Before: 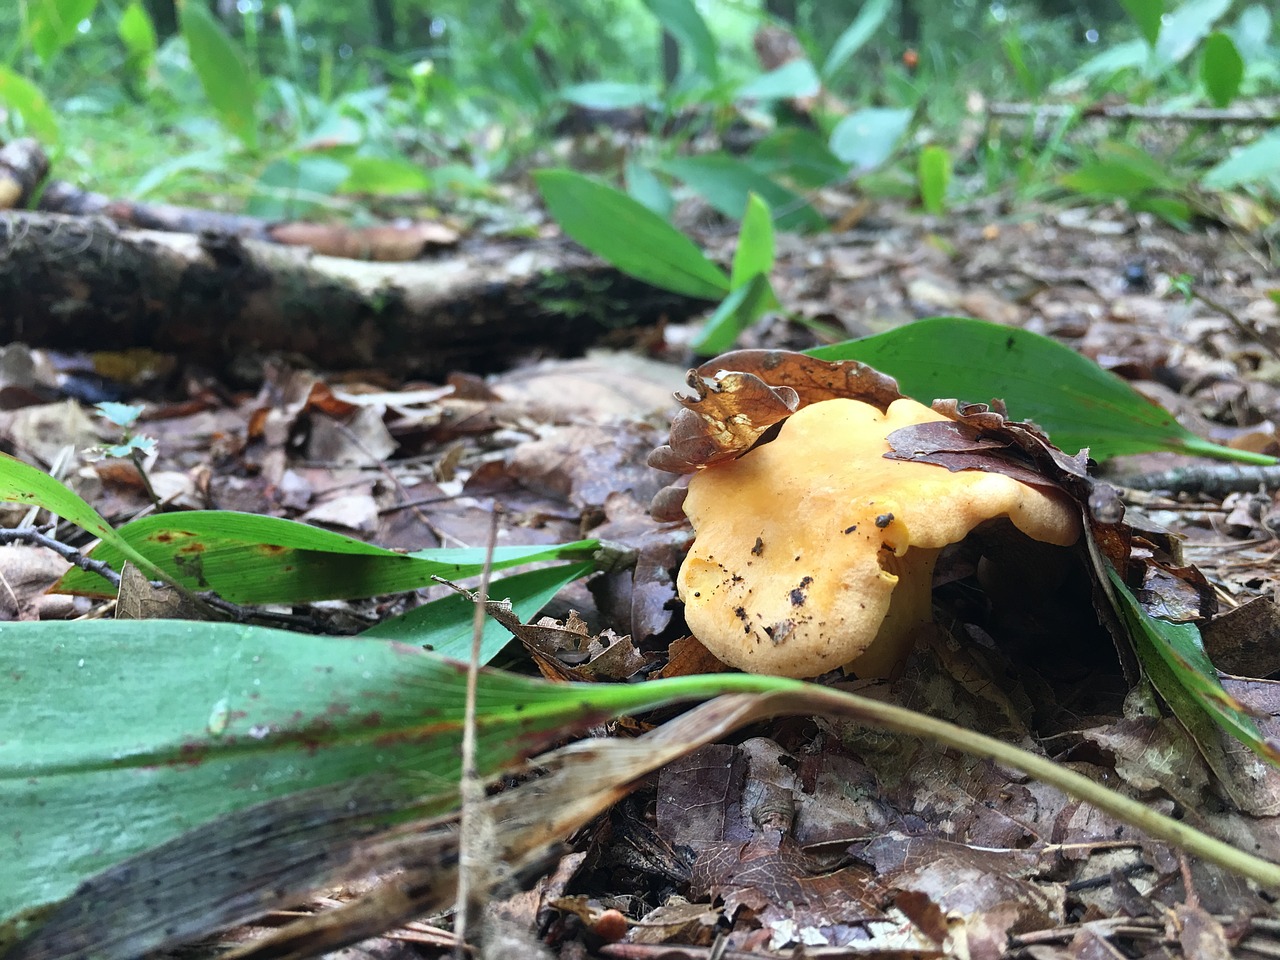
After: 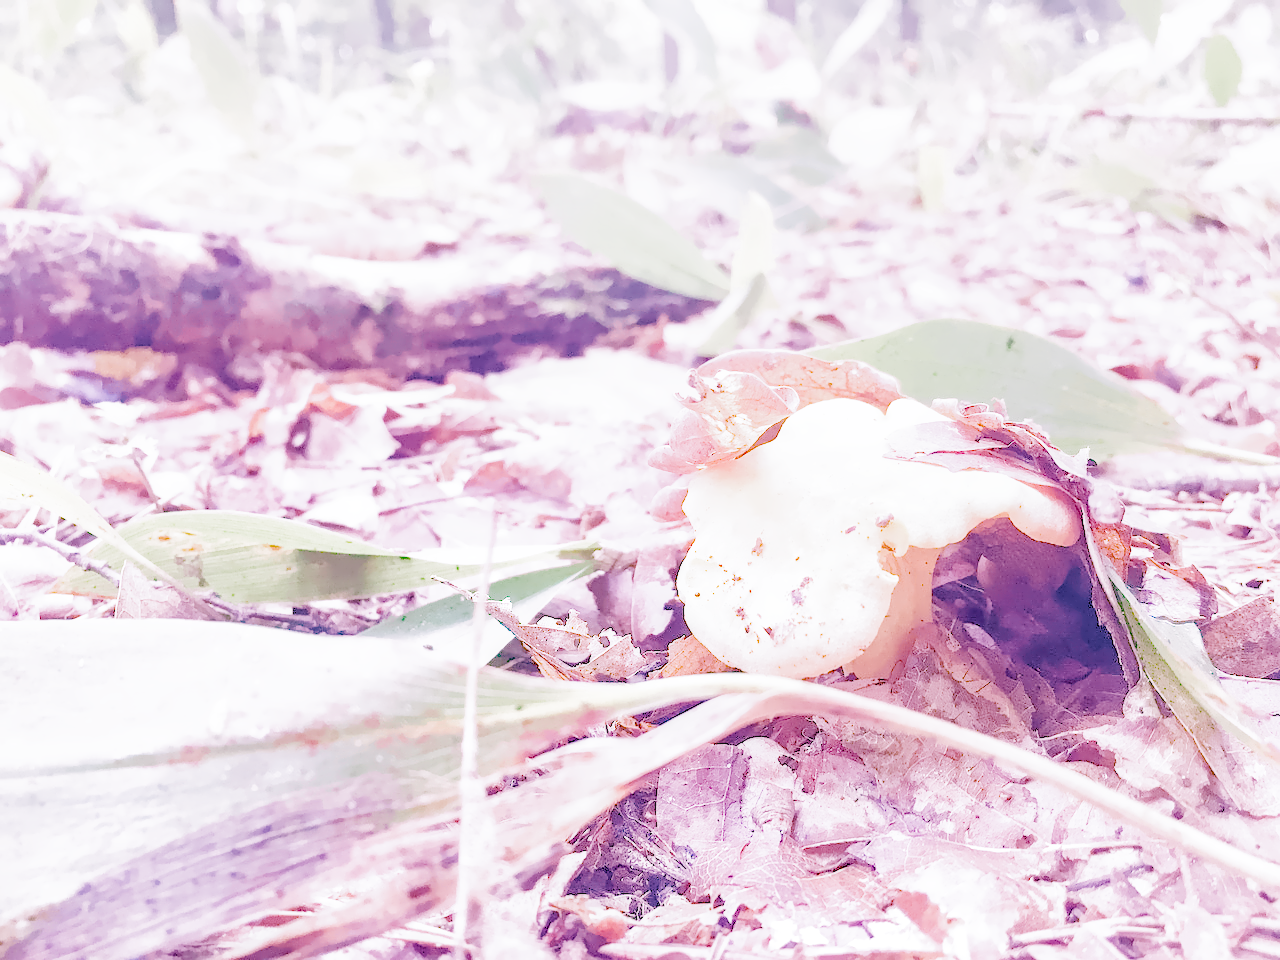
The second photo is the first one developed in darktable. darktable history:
white balance: red 2.229, blue 1.46
highlight reconstruction: on, module defaults
lens correction: scale 1, crop 1, focal 35, aperture 5, distance 0.775, camera "Canon EOS RP", lens "Canon RF 35mm F1.8 MACRO IS STM"
exposure: black level correction 0, exposure 1.45 EV, compensate exposure bias true, compensate highlight preservation false
color calibration: illuminant as shot in camera, x 0.37, y 0.382, temperature 4313.32 K
filmic rgb: black relative exposure -2.85 EV, white relative exposure 4.56 EV, hardness 1.77, contrast 1.25, preserve chrominance no, color science v5 (2021)
local contrast: on, module defaults
velvia: on, module defaults
haze removal: compatibility mode true, adaptive false
denoise (profiled): preserve shadows 1.52, scattering 0.002, a [-1, 0, 0], compensate highlight preservation false
color balance rgb: perceptual saturation grading › global saturation 20%, perceptual saturation grading › highlights -25%, perceptual saturation grading › shadows 50%, global vibrance -25%
